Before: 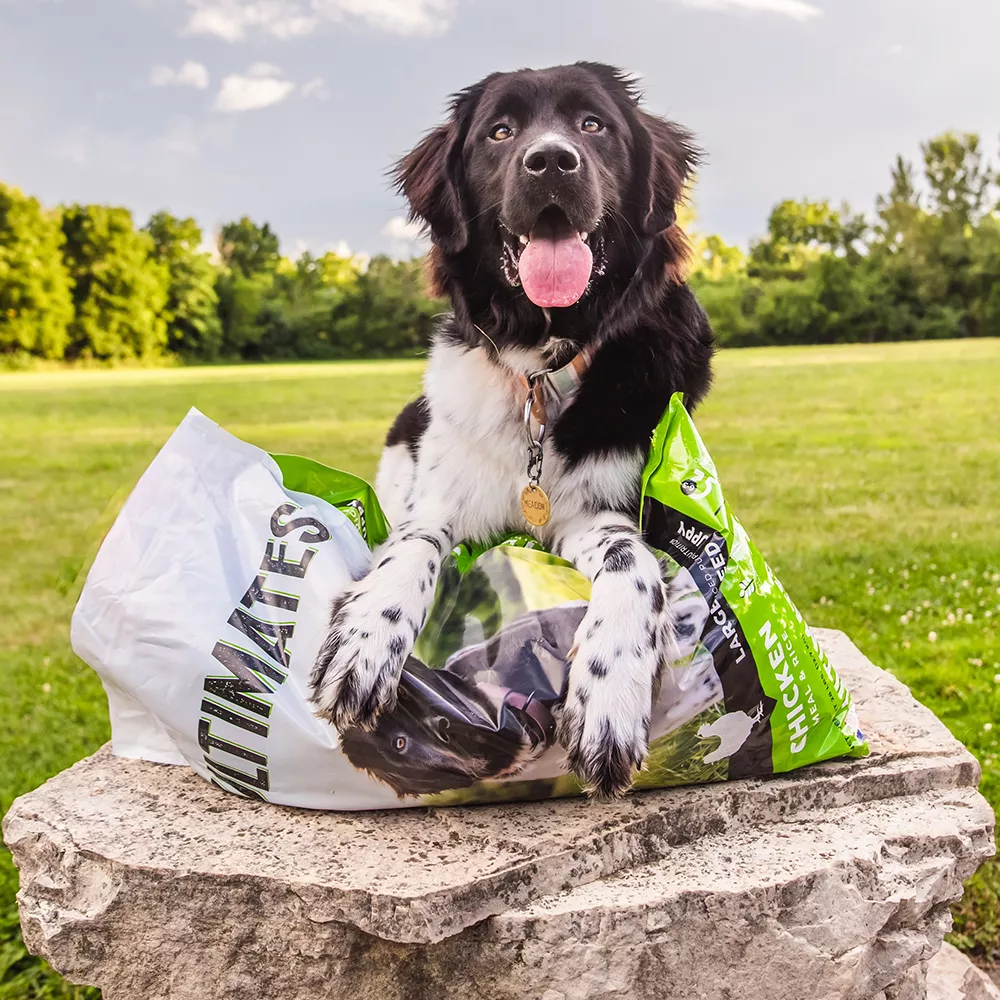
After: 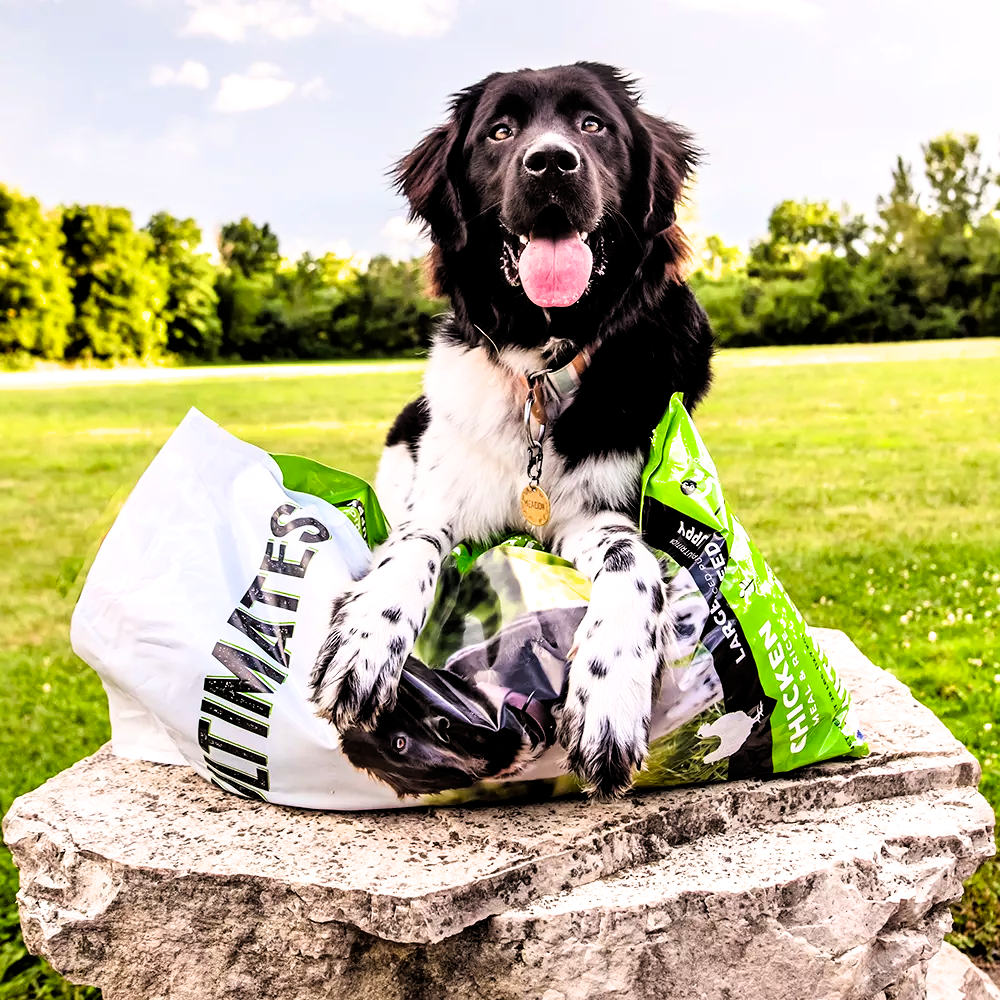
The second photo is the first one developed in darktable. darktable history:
color correction: saturation 1.32
filmic rgb: black relative exposure -3.63 EV, white relative exposure 2.16 EV, hardness 3.62
